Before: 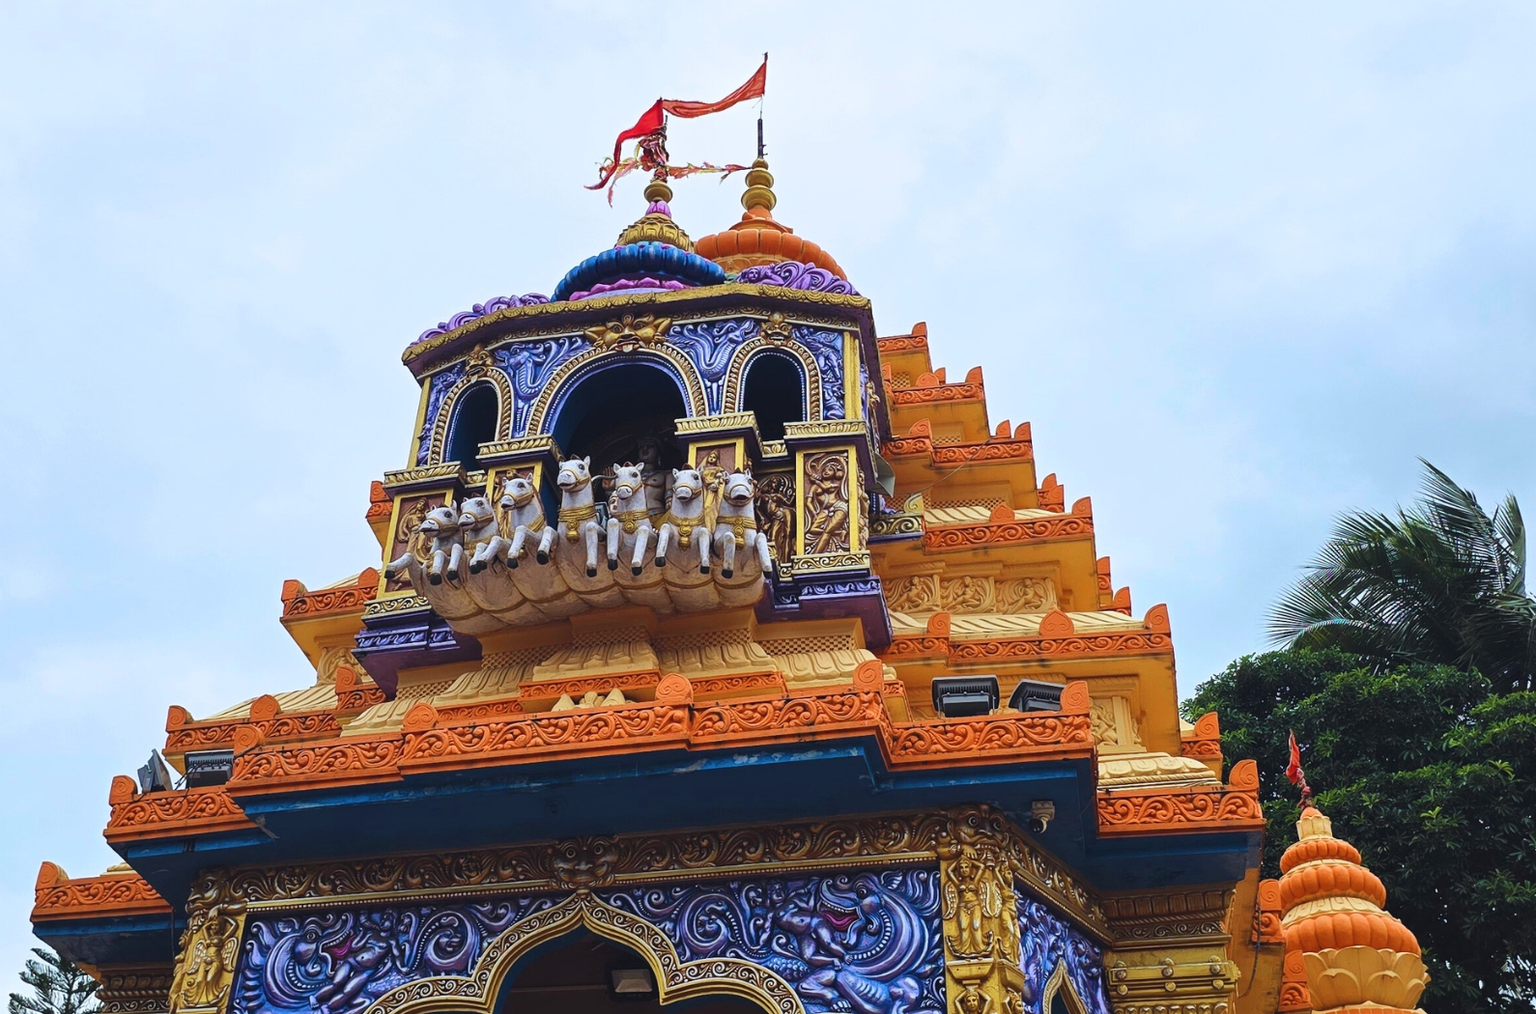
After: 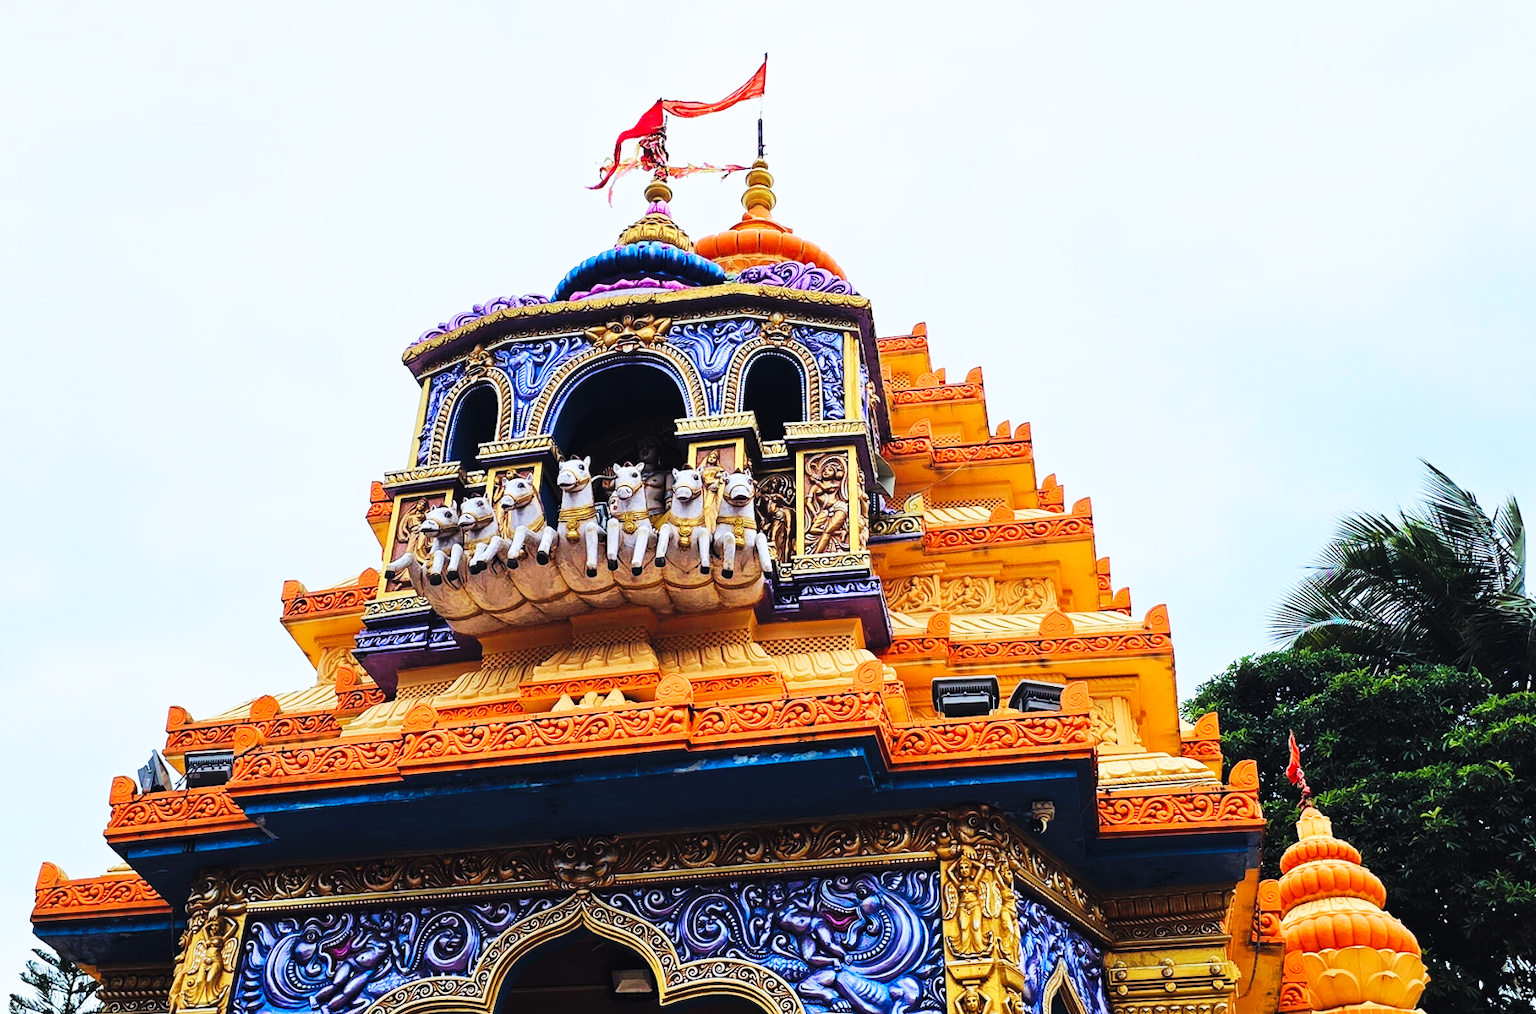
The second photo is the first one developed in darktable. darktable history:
base curve: curves: ch0 [(0, 0) (0.032, 0.025) (0.121, 0.166) (0.206, 0.329) (0.605, 0.79) (1, 1)], preserve colors none
tone curve: curves: ch0 [(0, 0) (0.004, 0.001) (0.133, 0.112) (0.325, 0.362) (0.832, 0.893) (1, 1)], color space Lab, linked channels, preserve colors none
